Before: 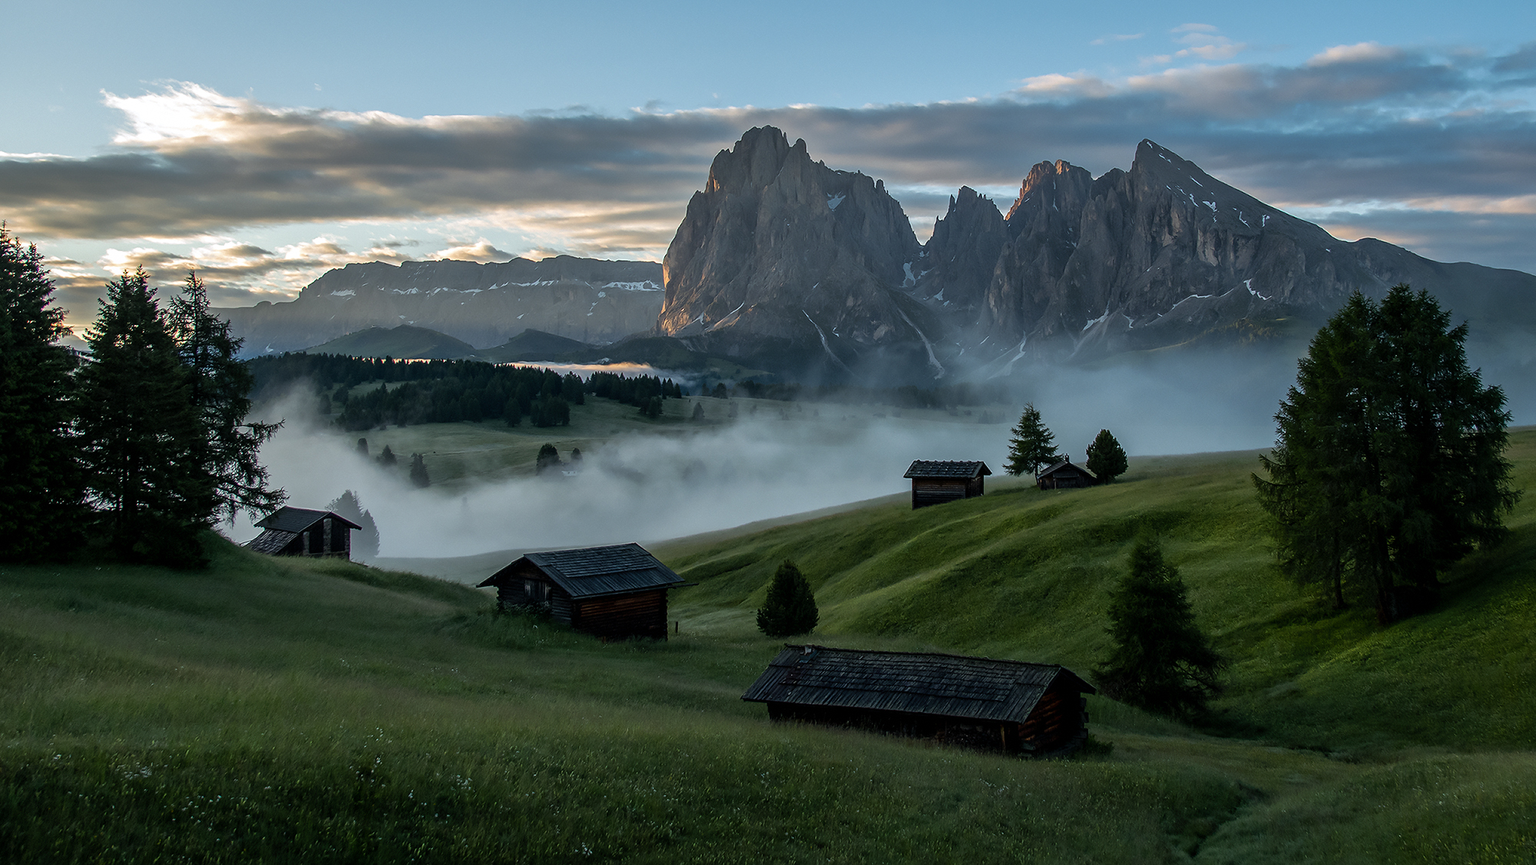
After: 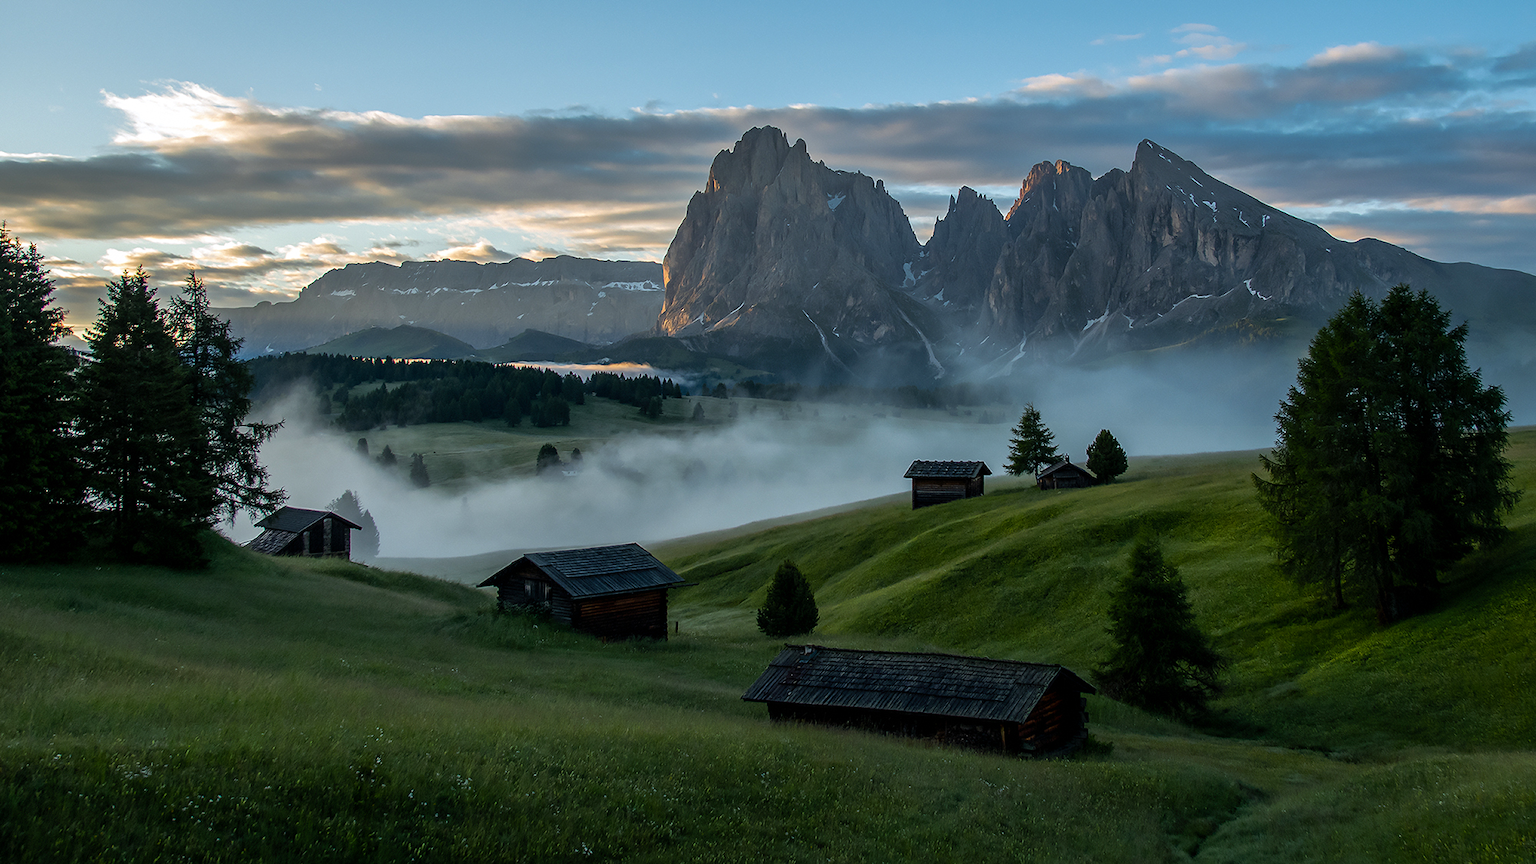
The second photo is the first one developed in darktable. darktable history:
color balance rgb: perceptual saturation grading › global saturation 19.896%
